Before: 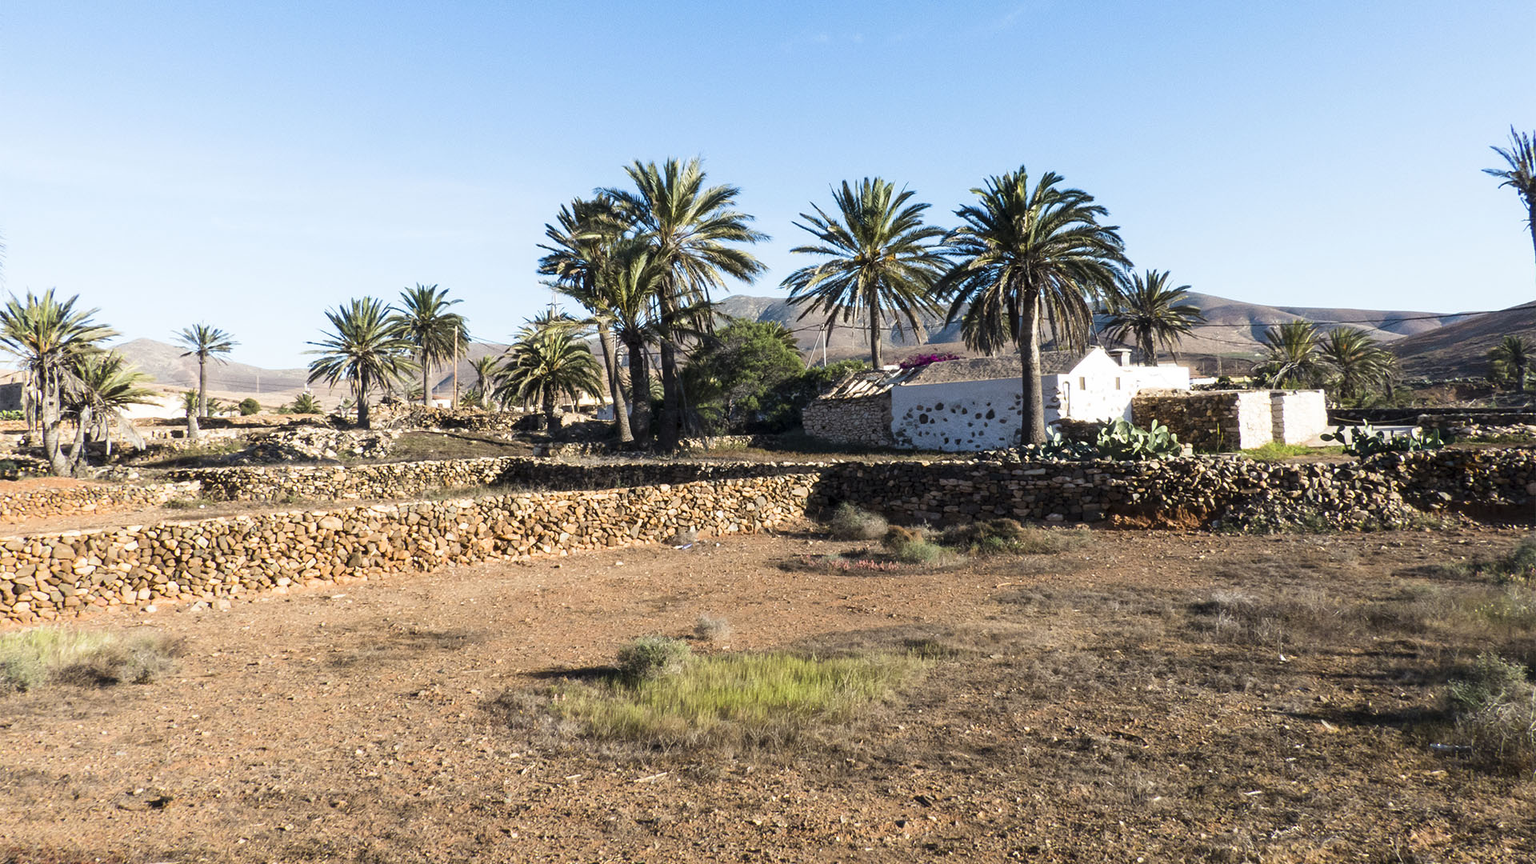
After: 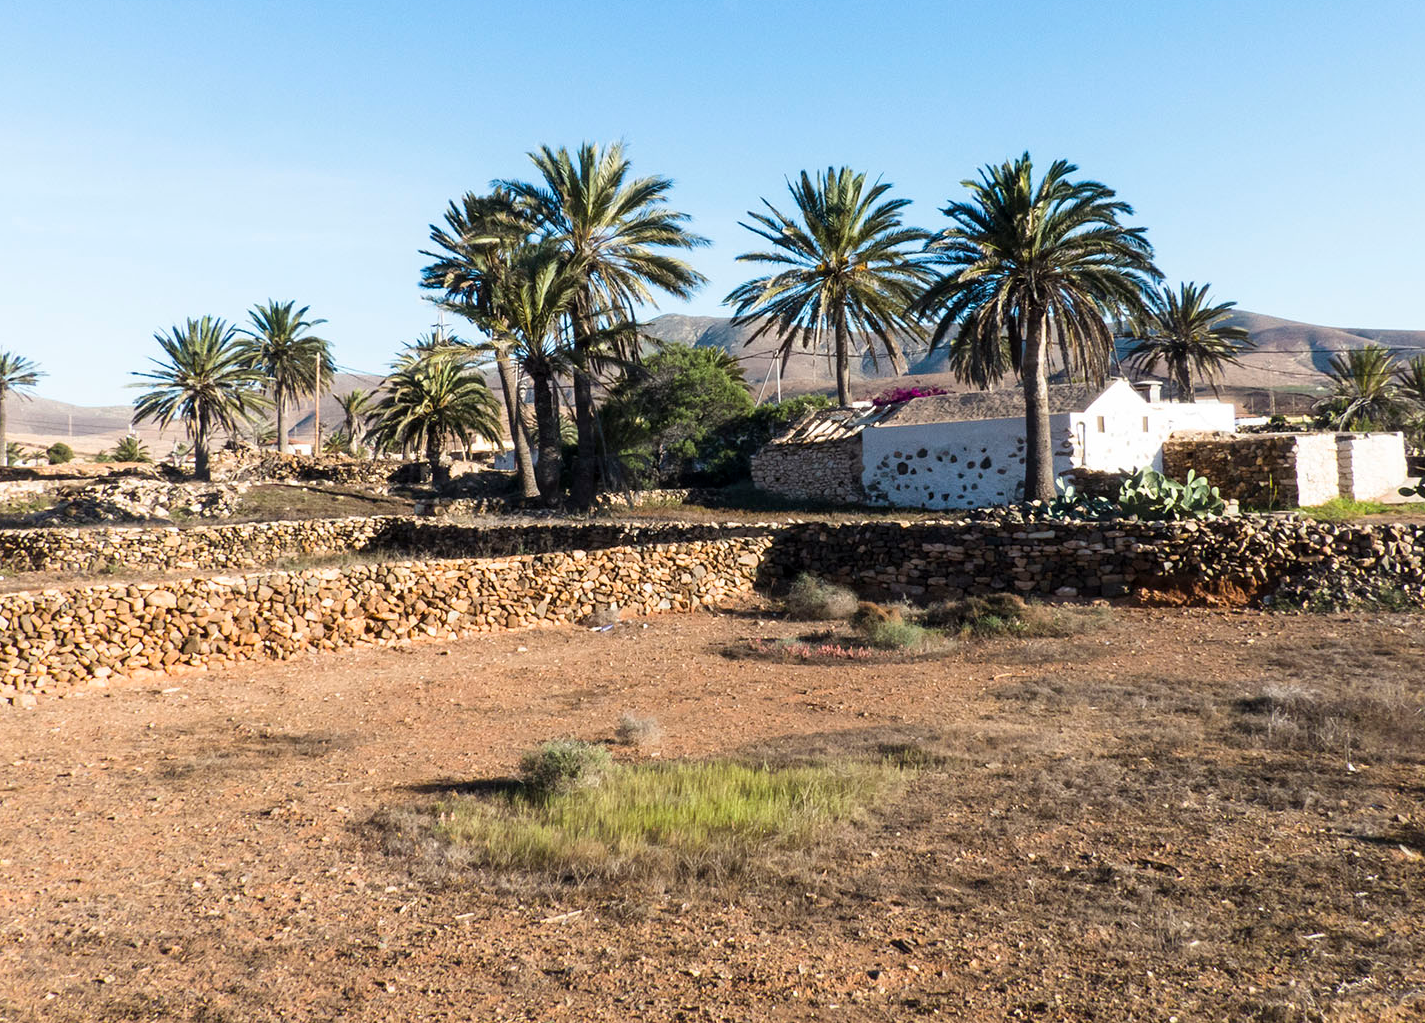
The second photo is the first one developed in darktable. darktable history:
crop and rotate: left 13.15%, top 5.251%, right 12.609%
